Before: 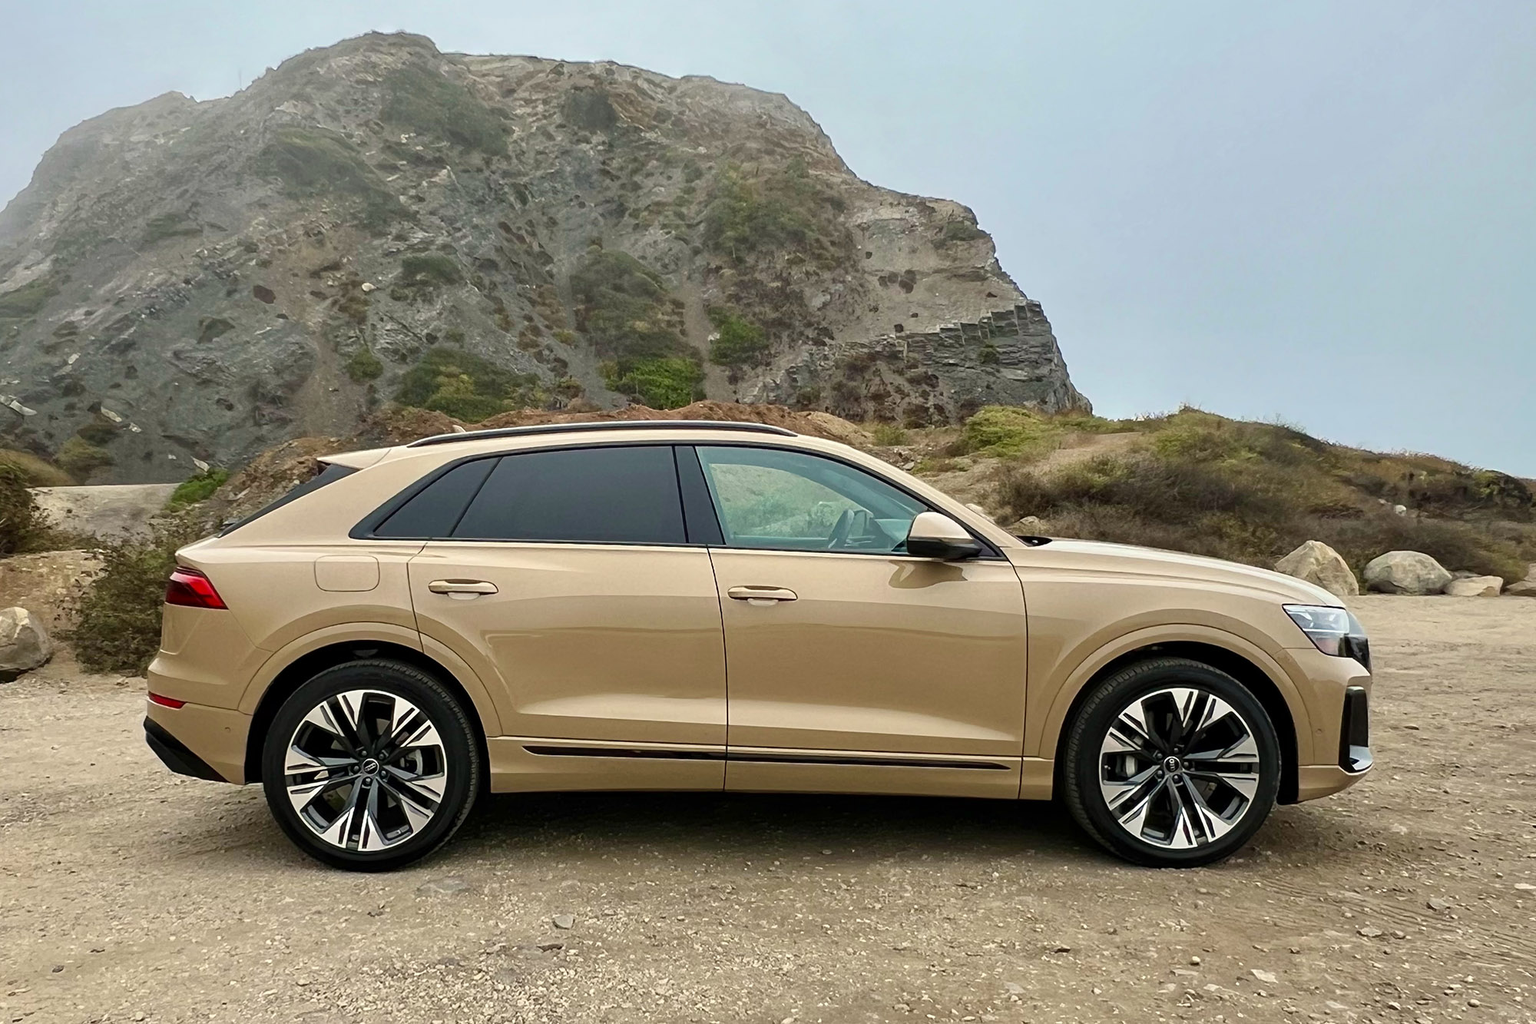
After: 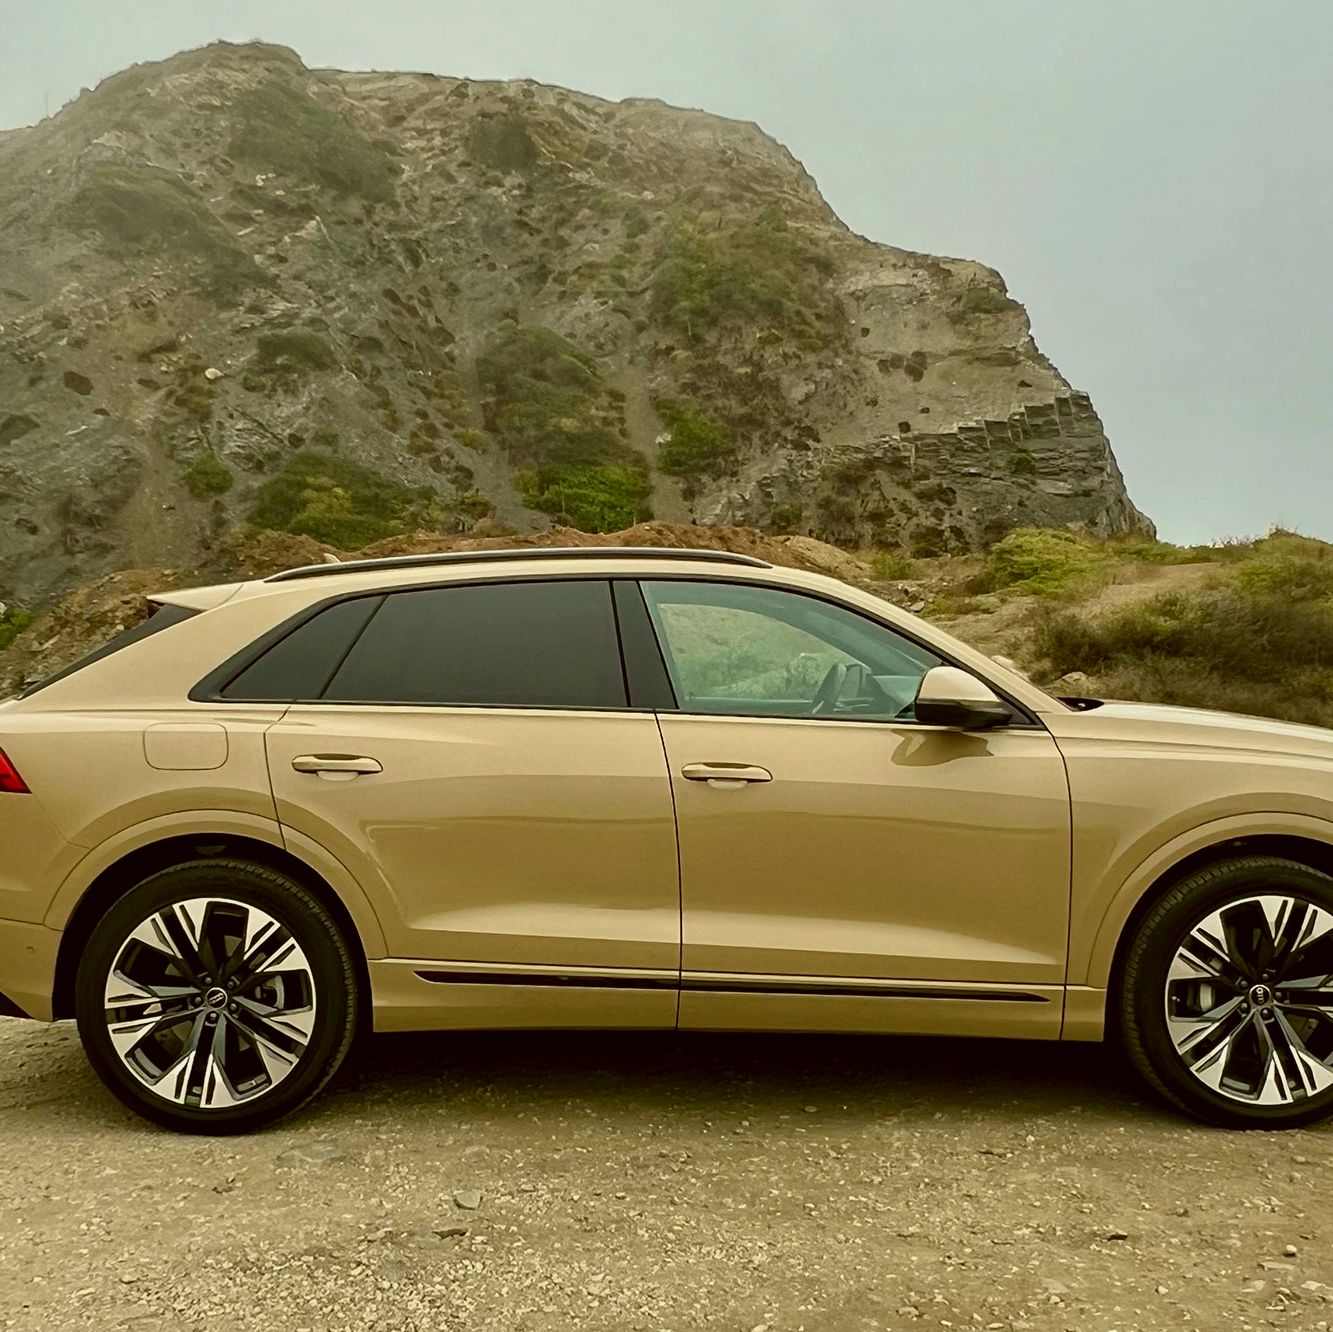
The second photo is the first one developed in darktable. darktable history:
color correction: highlights a* -1.3, highlights b* 10.3, shadows a* 0.205, shadows b* 19.28
crop and rotate: left 13.344%, right 19.983%
exposure: black level correction 0.001, exposure -0.201 EV, compensate highlight preservation false
